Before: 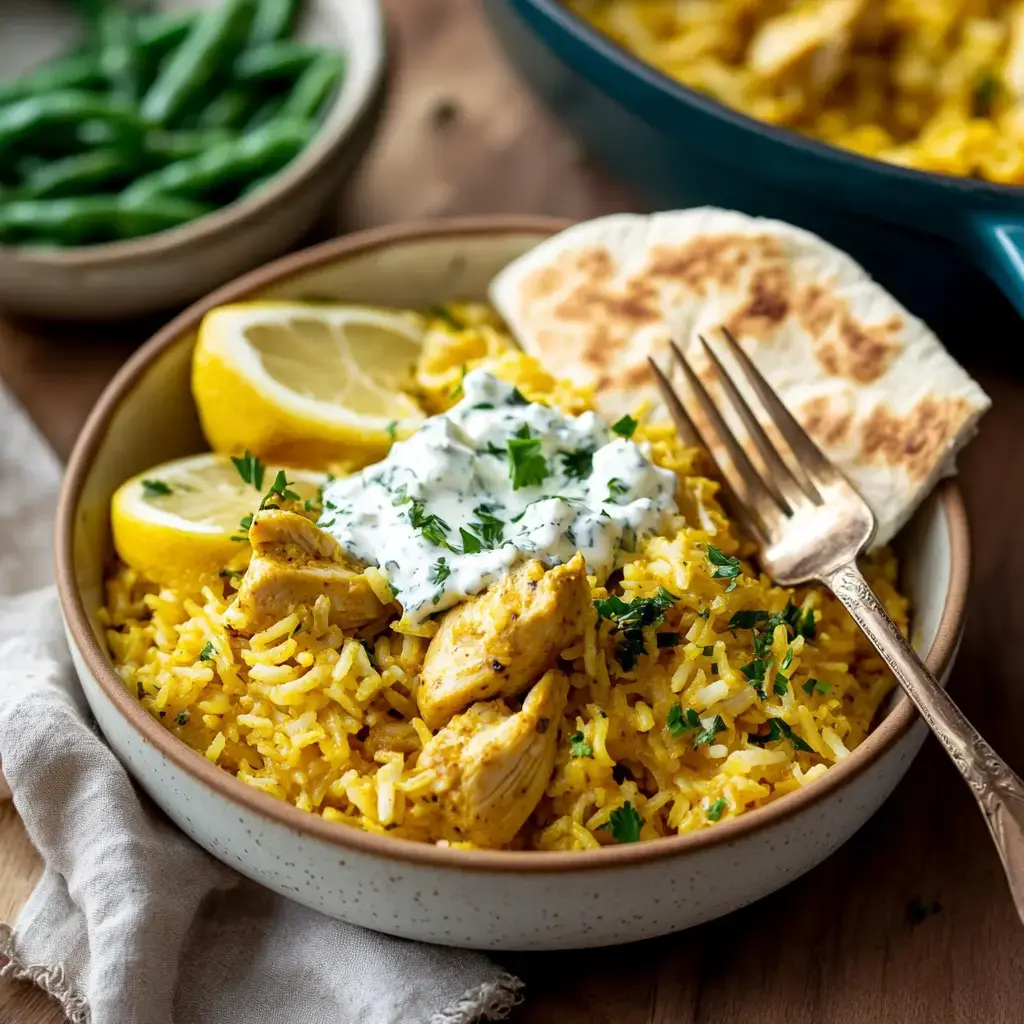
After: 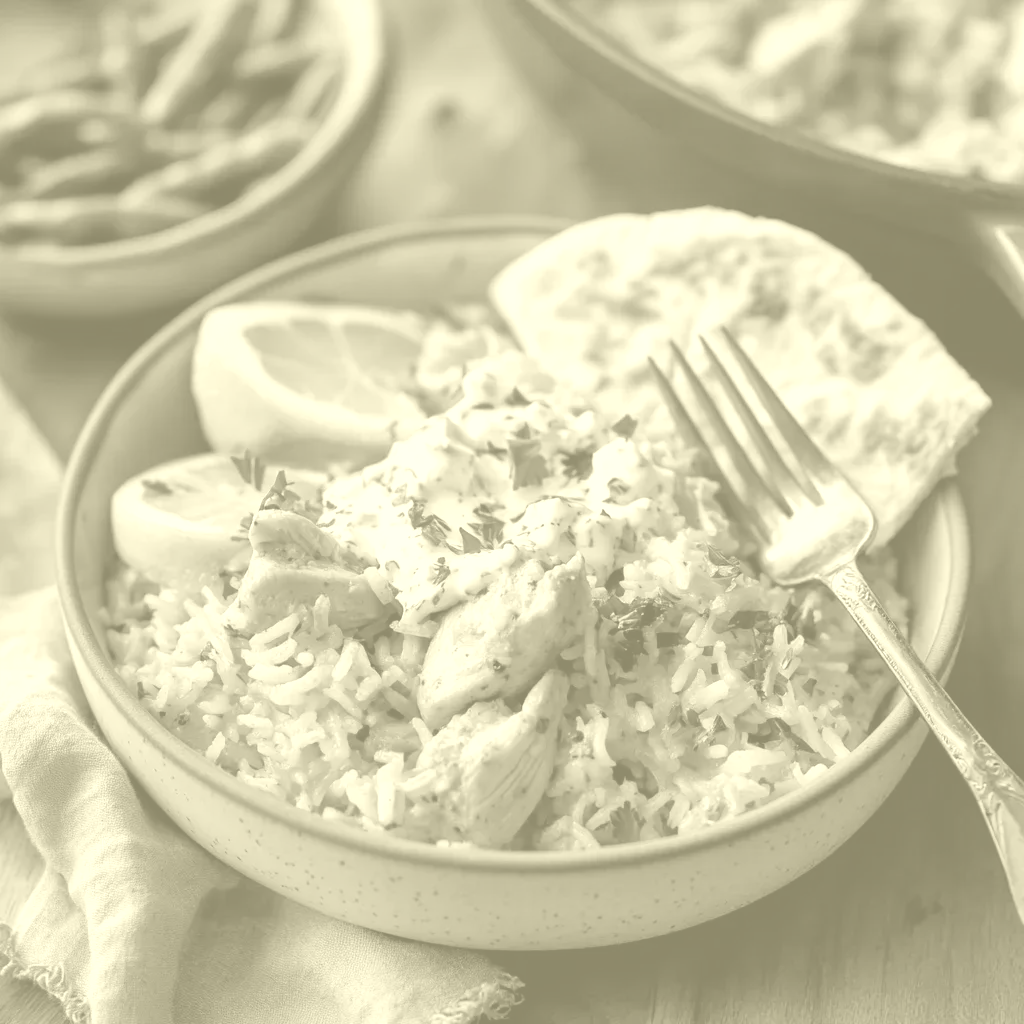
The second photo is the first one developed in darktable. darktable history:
shadows and highlights: low approximation 0.01, soften with gaussian
white balance: red 0.931, blue 1.11
colorize: hue 43.2°, saturation 40%, version 1
